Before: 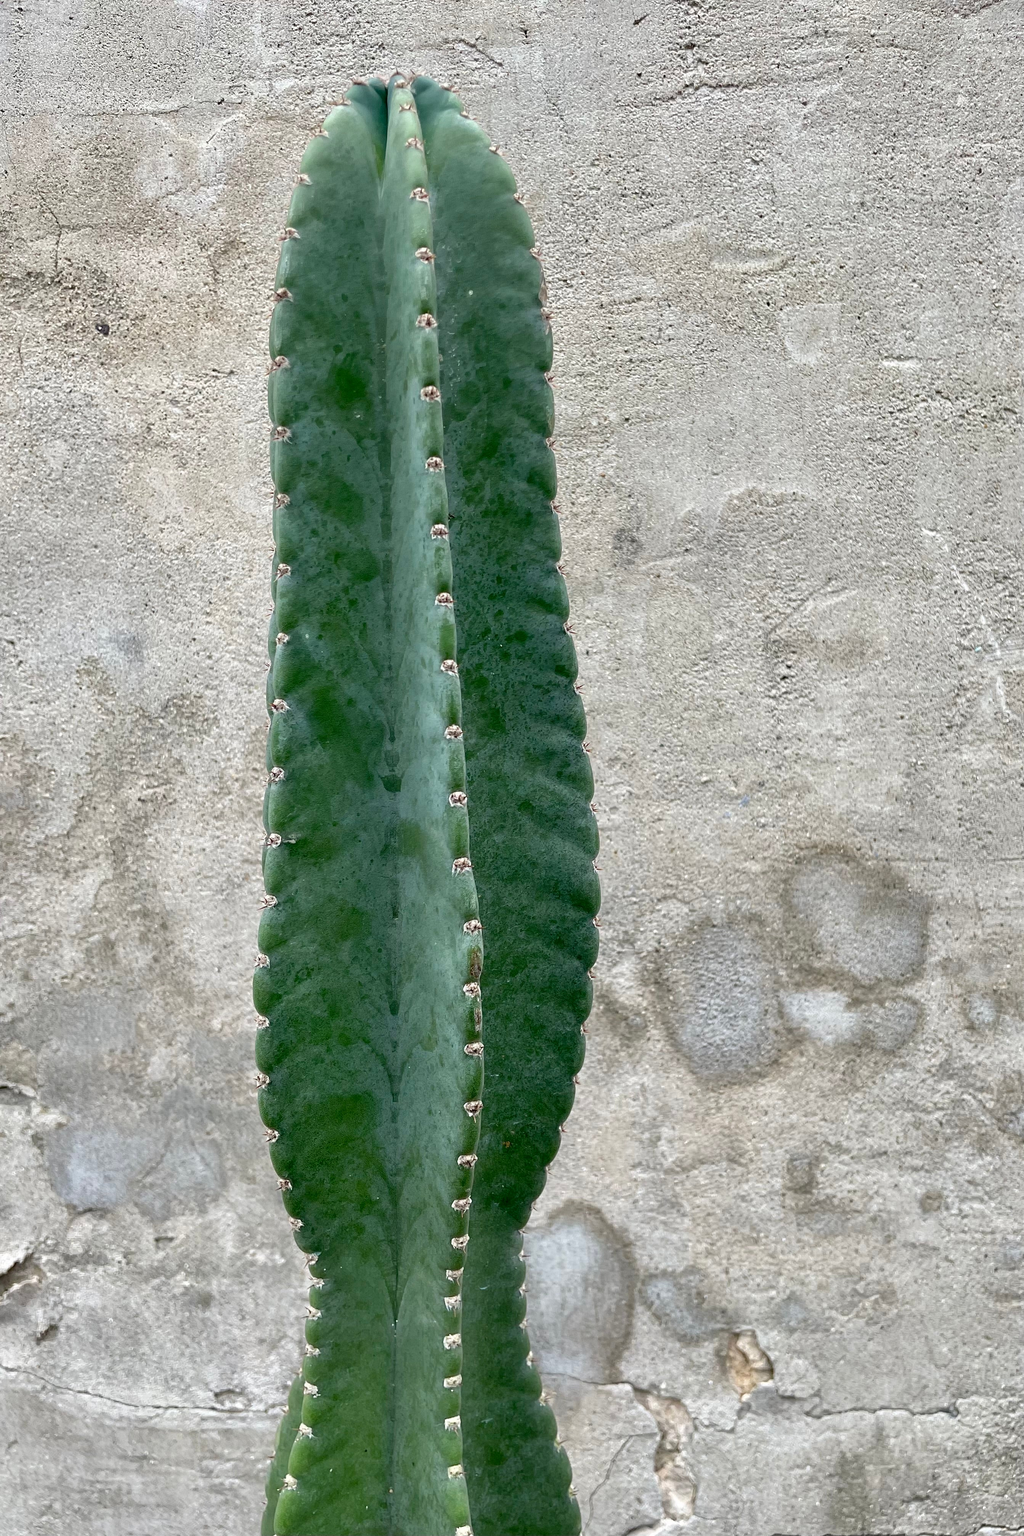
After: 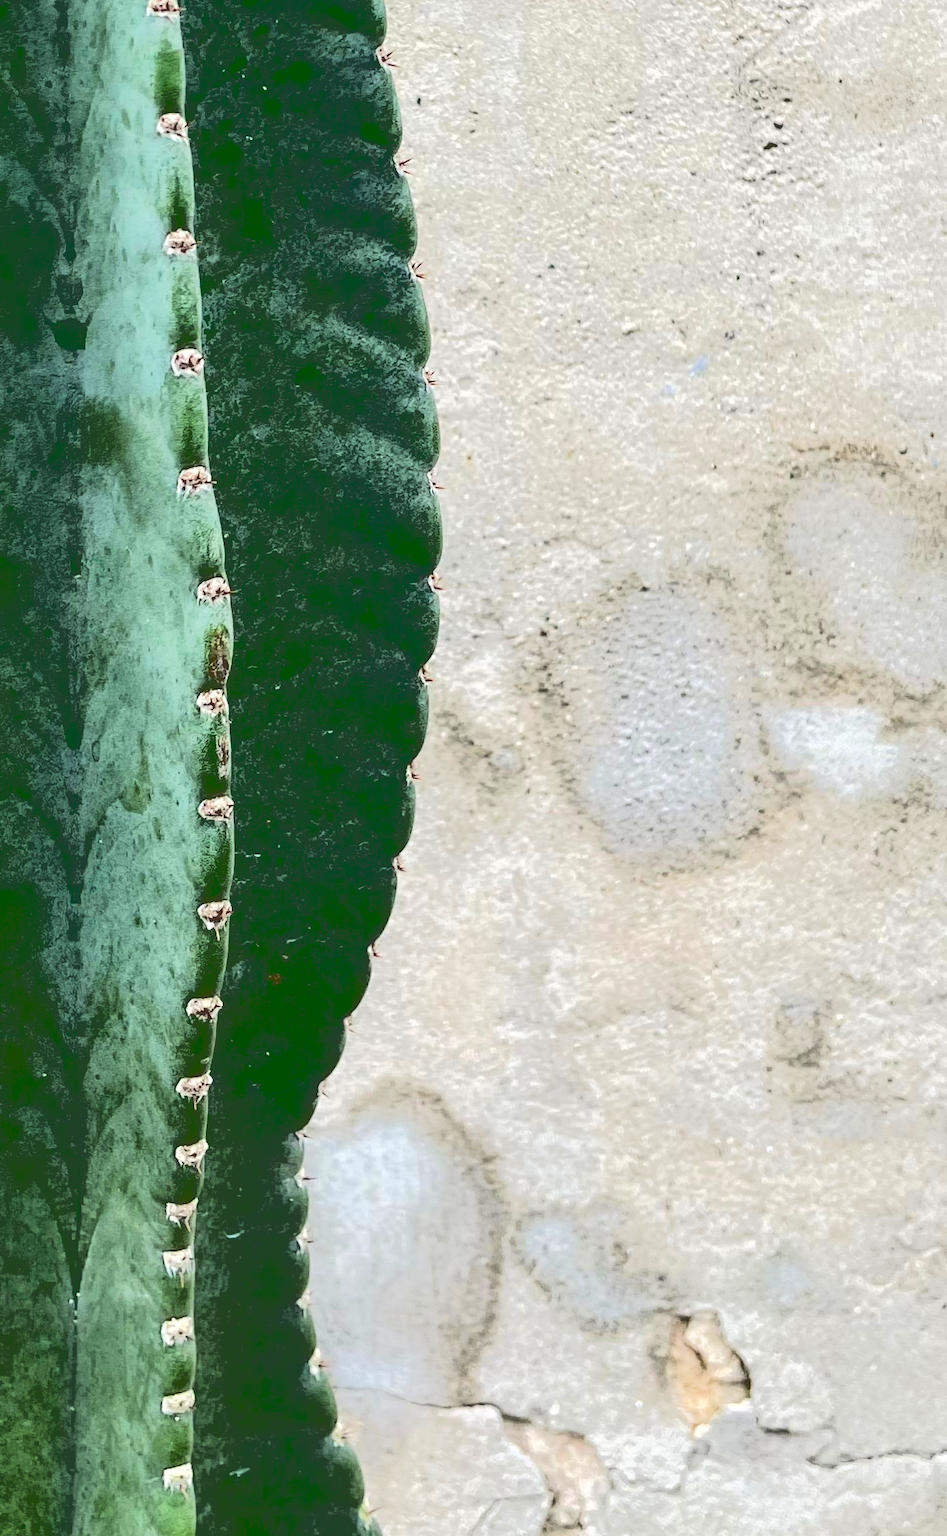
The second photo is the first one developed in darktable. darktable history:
crop: left 34.479%, top 38.822%, right 13.718%, bottom 5.172%
contrast brightness saturation: contrast 0.2, brightness 0.16, saturation 0.22
base curve: curves: ch0 [(0.065, 0.026) (0.236, 0.358) (0.53, 0.546) (0.777, 0.841) (0.924, 0.992)], preserve colors average RGB
lowpass: radius 0.5, unbound 0
